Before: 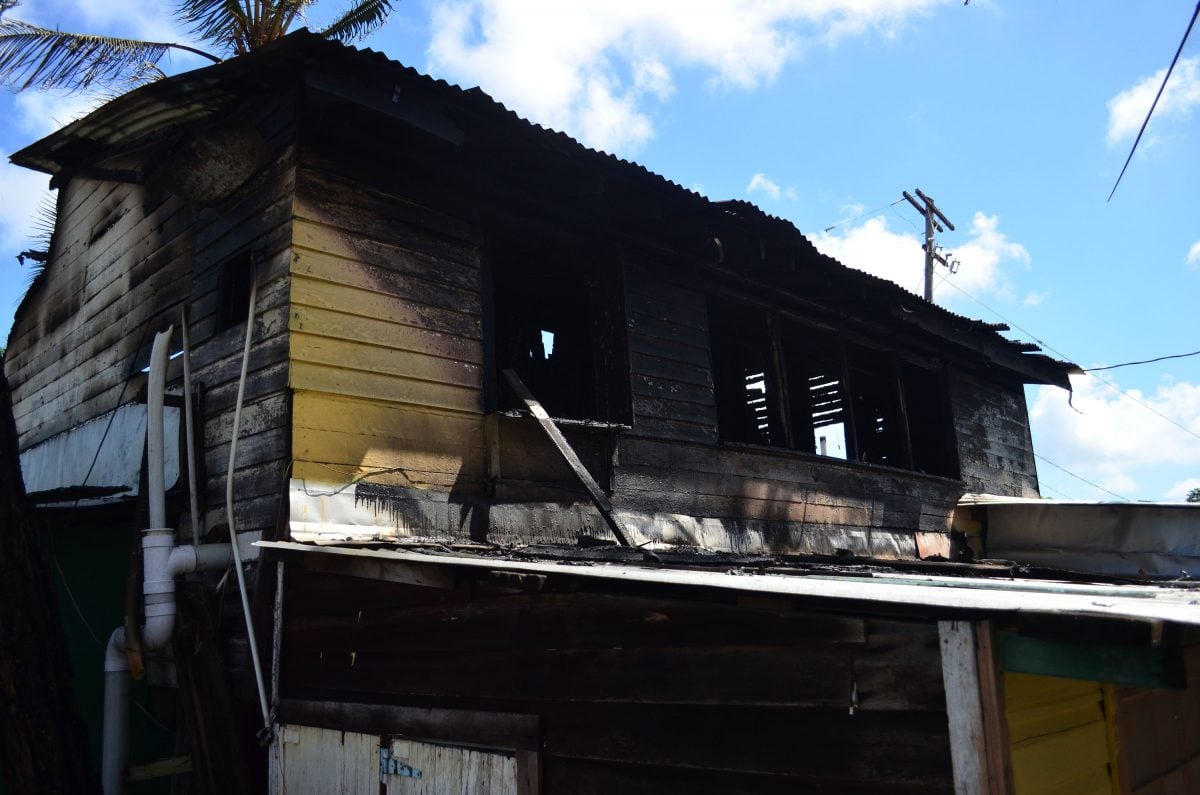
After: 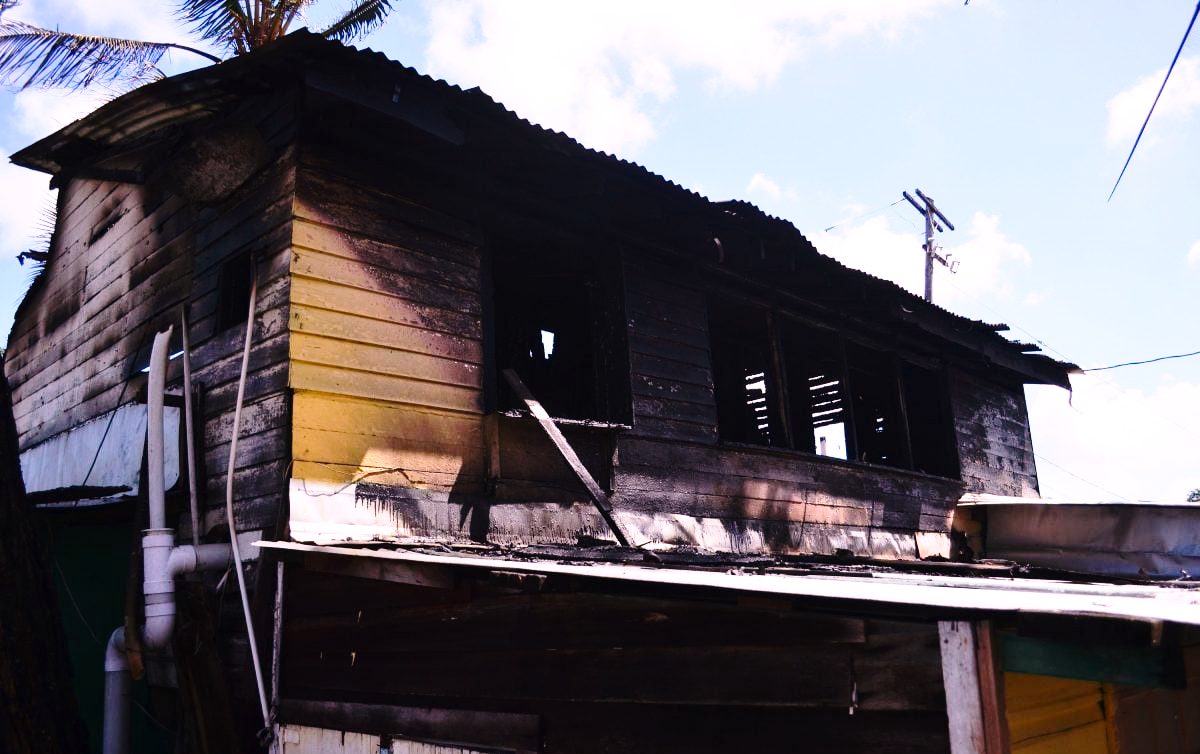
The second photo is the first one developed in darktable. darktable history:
crop and rotate: top 0%, bottom 5.097%
base curve: curves: ch0 [(0, 0) (0.028, 0.03) (0.121, 0.232) (0.46, 0.748) (0.859, 0.968) (1, 1)], preserve colors none
white balance: red 1.188, blue 1.11
